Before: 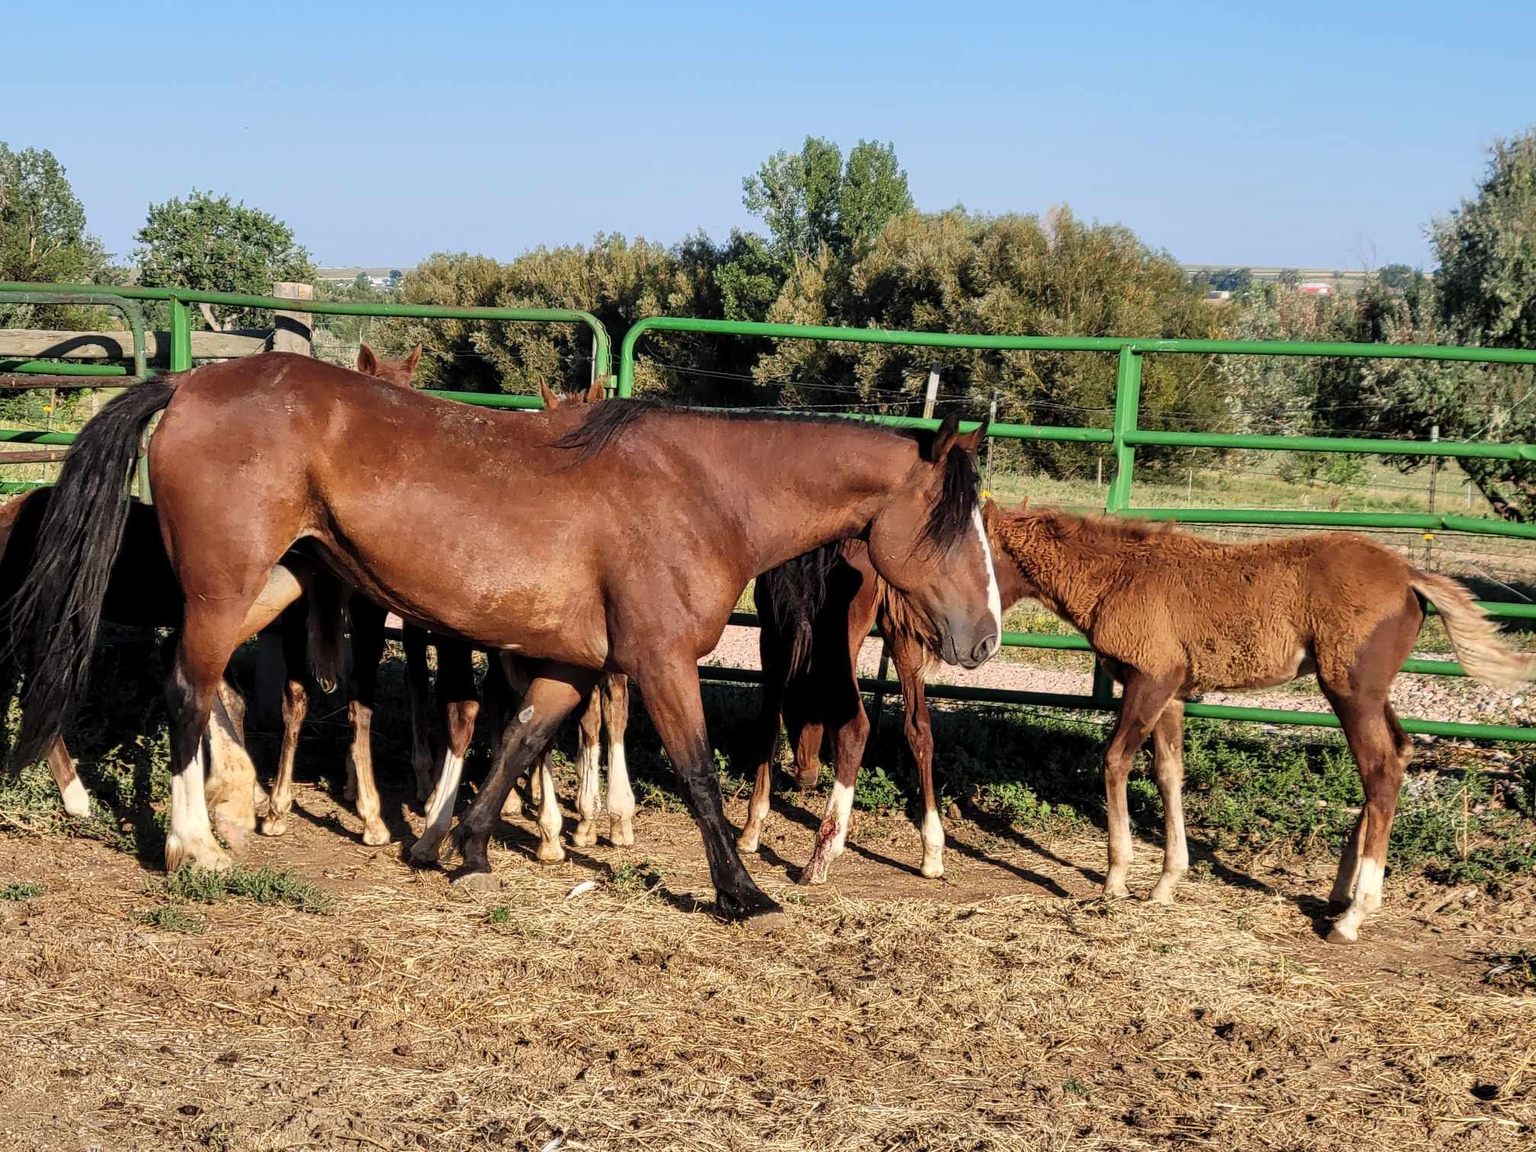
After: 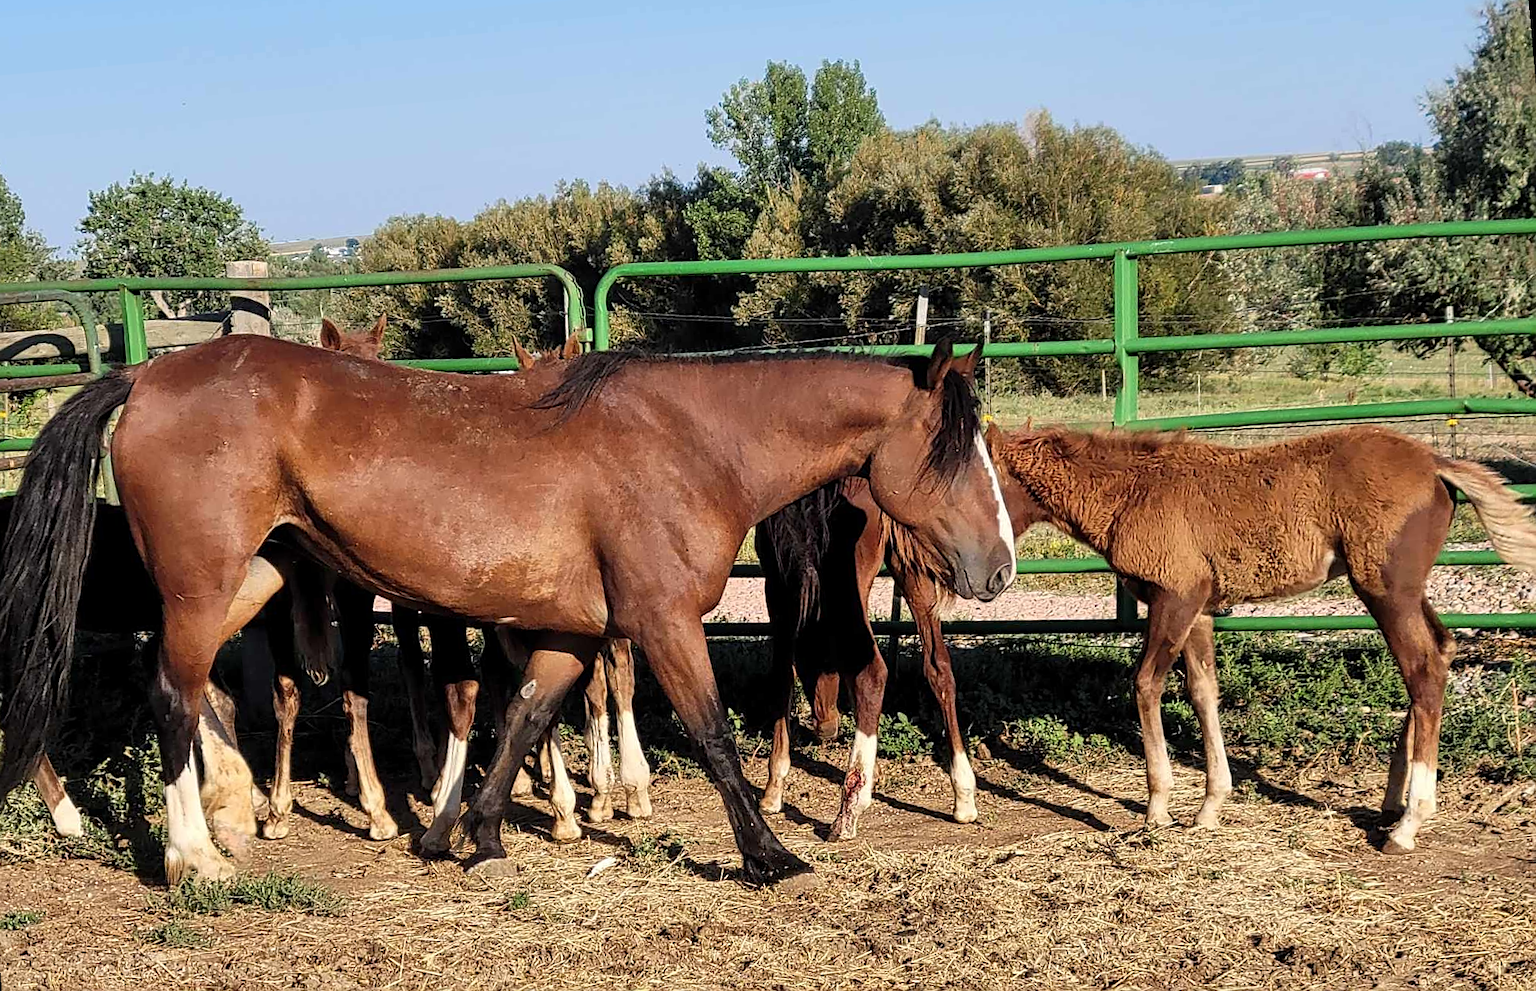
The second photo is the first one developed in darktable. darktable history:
crop and rotate: top 0%, bottom 5.097%
sharpen: on, module defaults
rotate and perspective: rotation -5°, crop left 0.05, crop right 0.952, crop top 0.11, crop bottom 0.89
